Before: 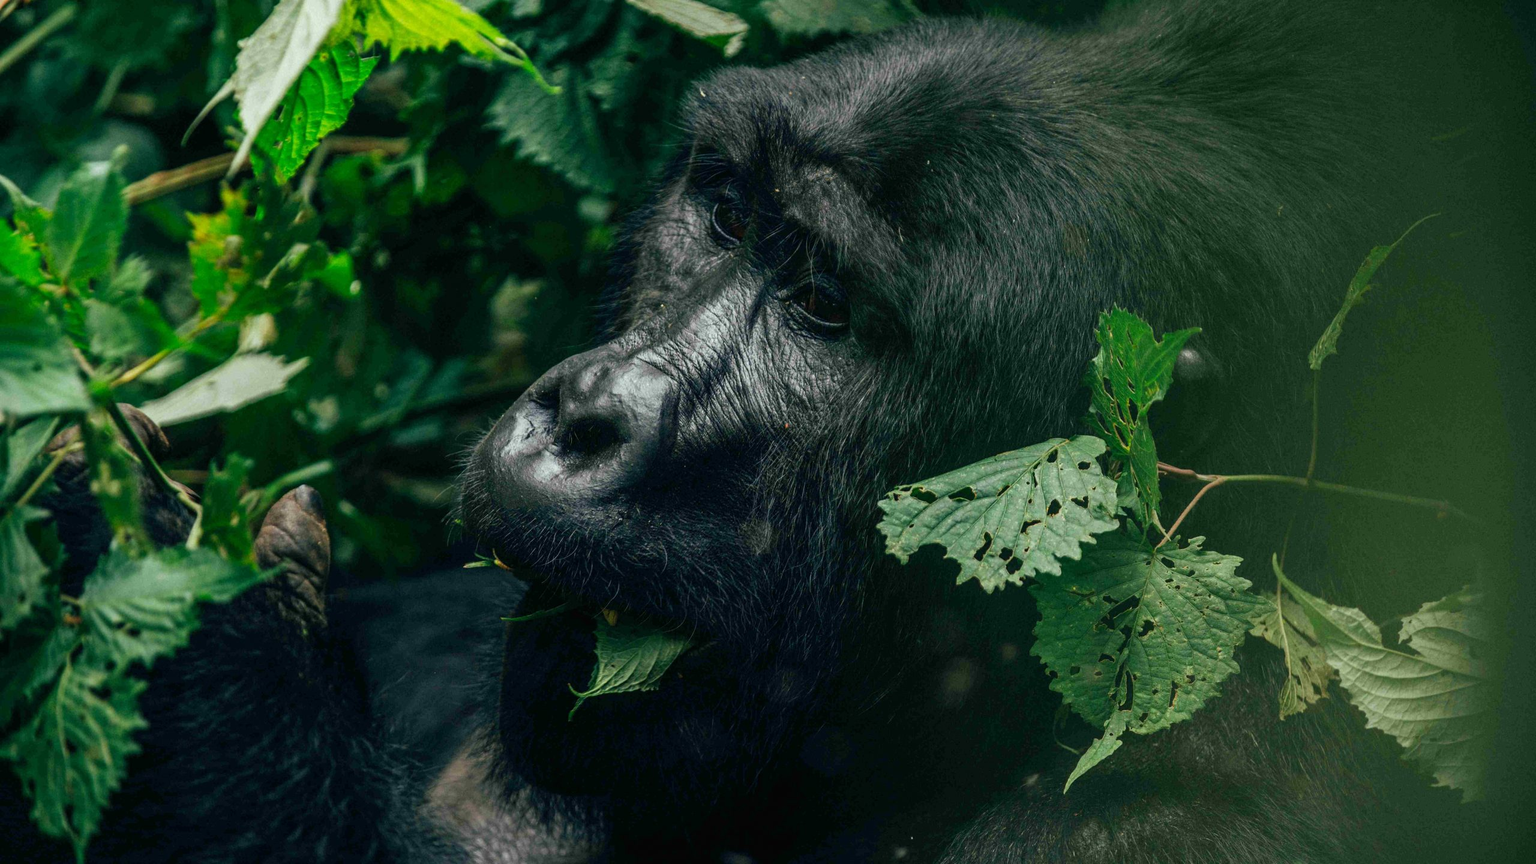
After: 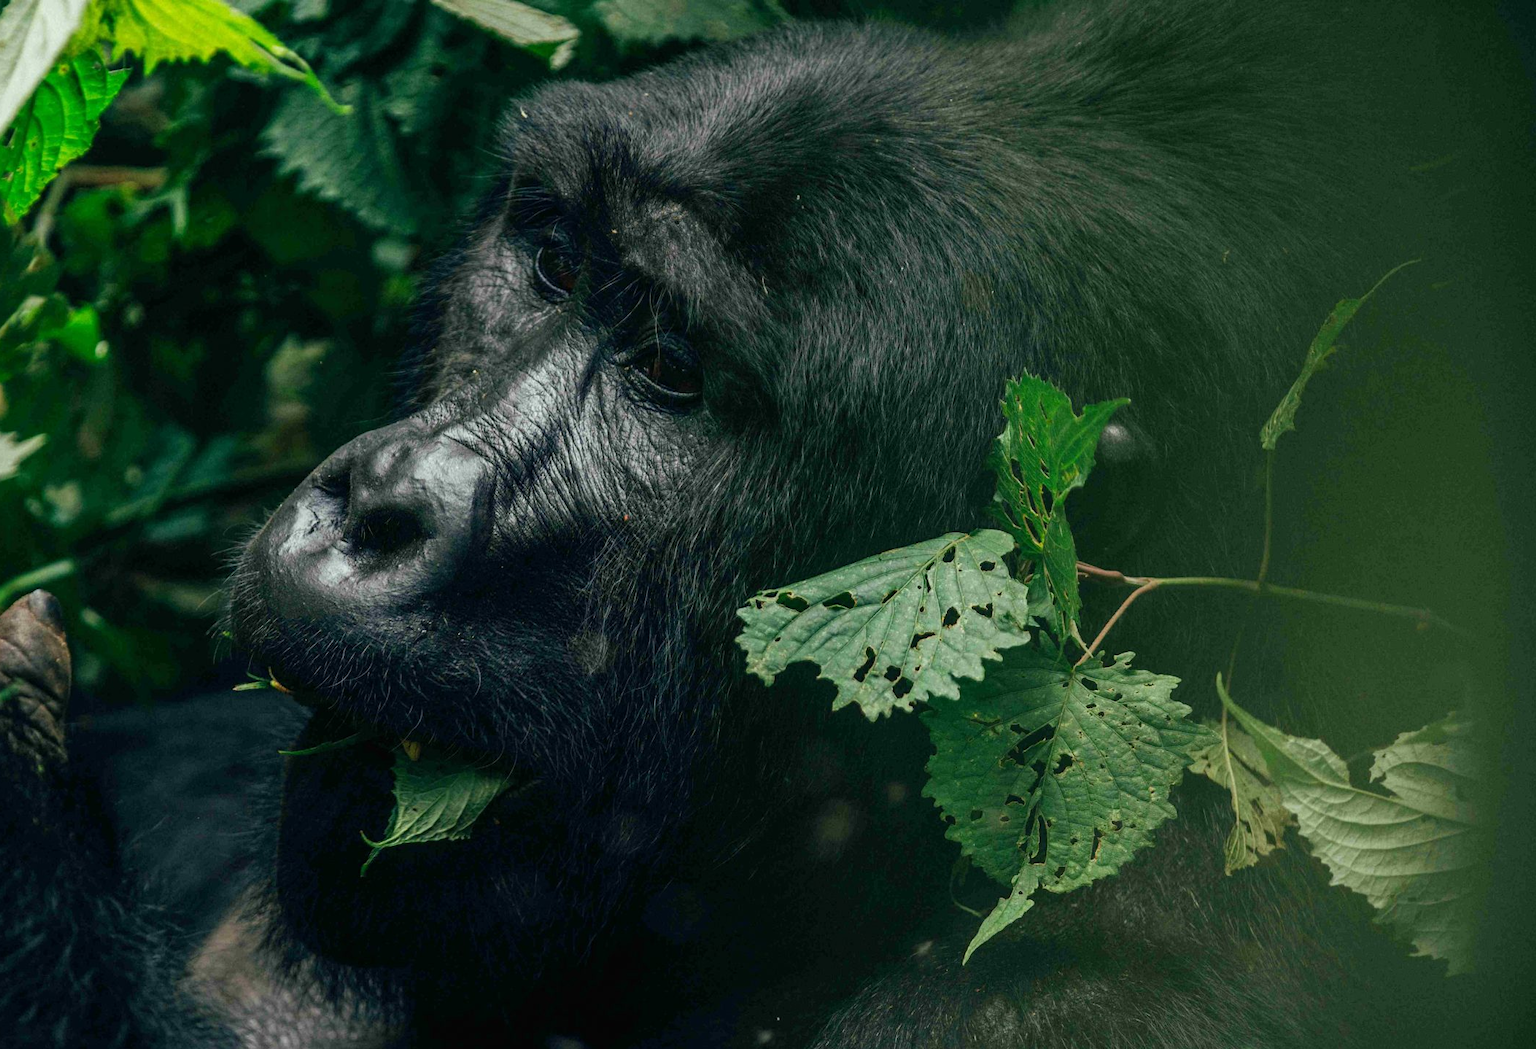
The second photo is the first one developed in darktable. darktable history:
crop: left 17.705%, bottom 0.016%
